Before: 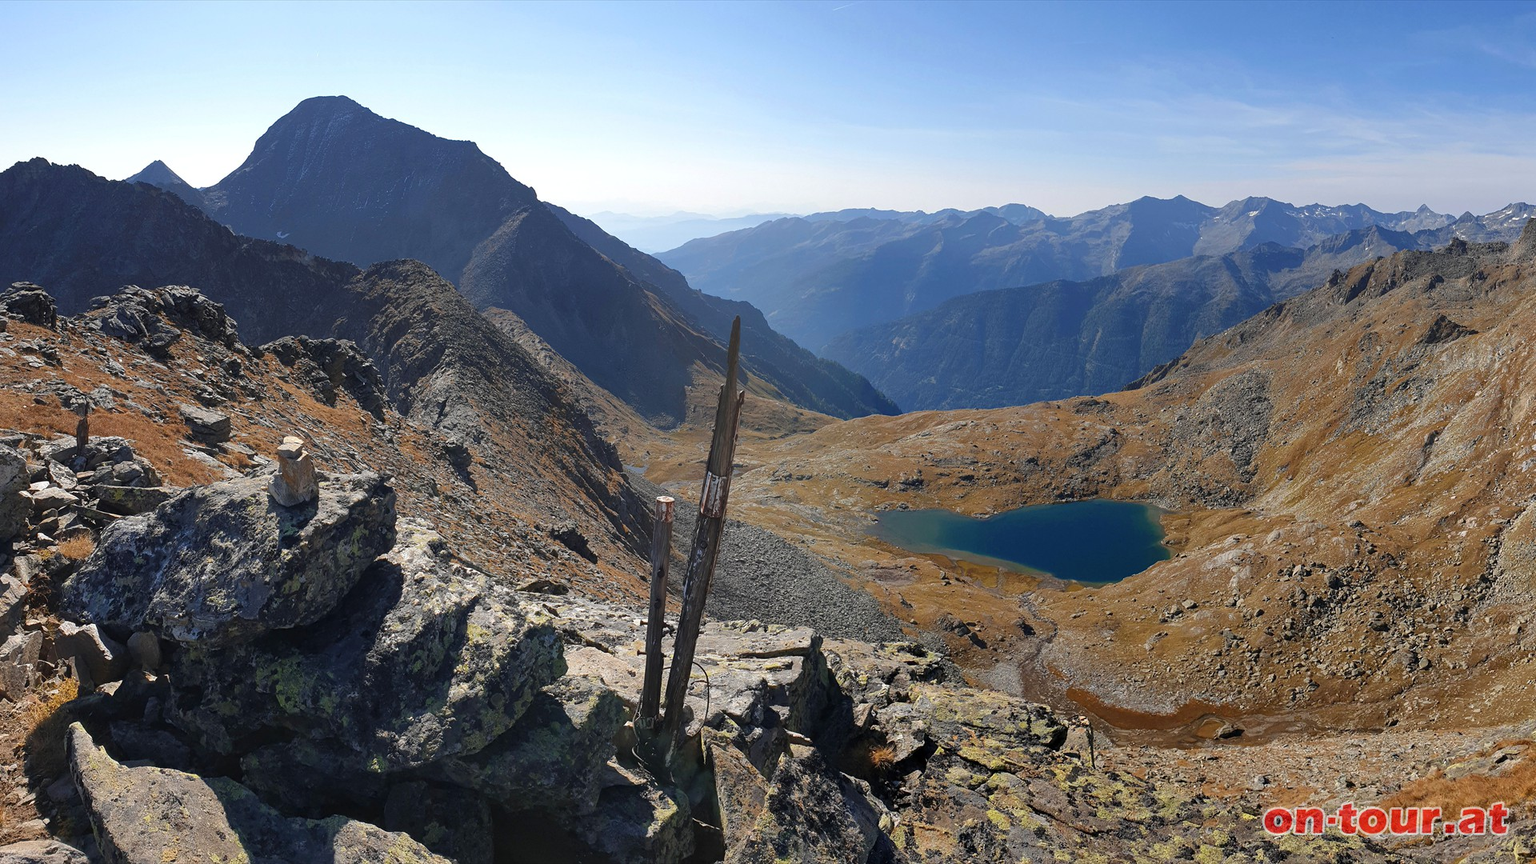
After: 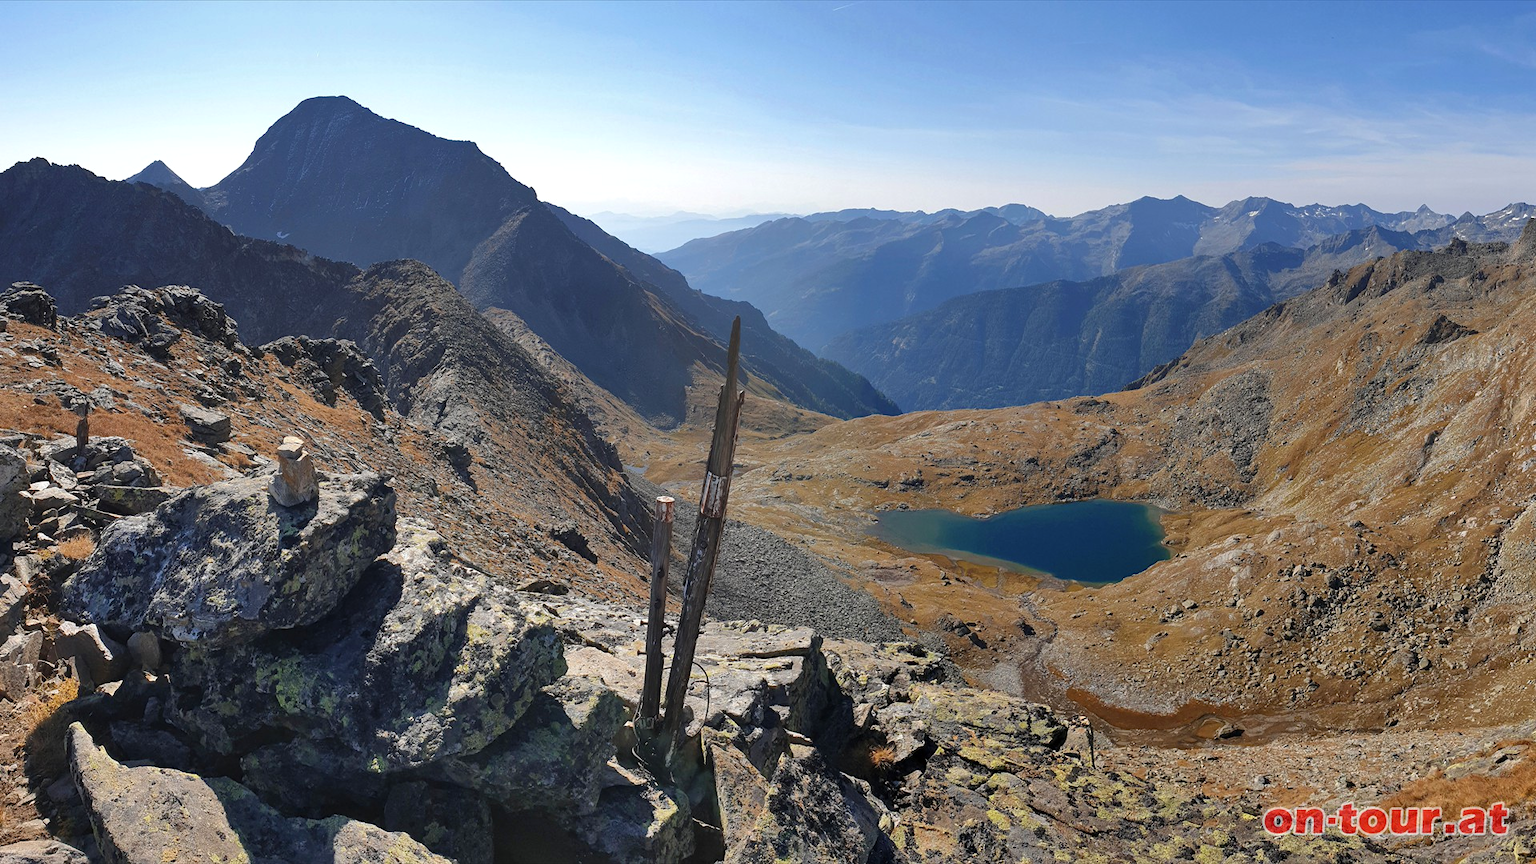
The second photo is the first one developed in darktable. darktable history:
shadows and highlights: white point adjustment 0.92, highlights color adjustment 72.94%, soften with gaussian
